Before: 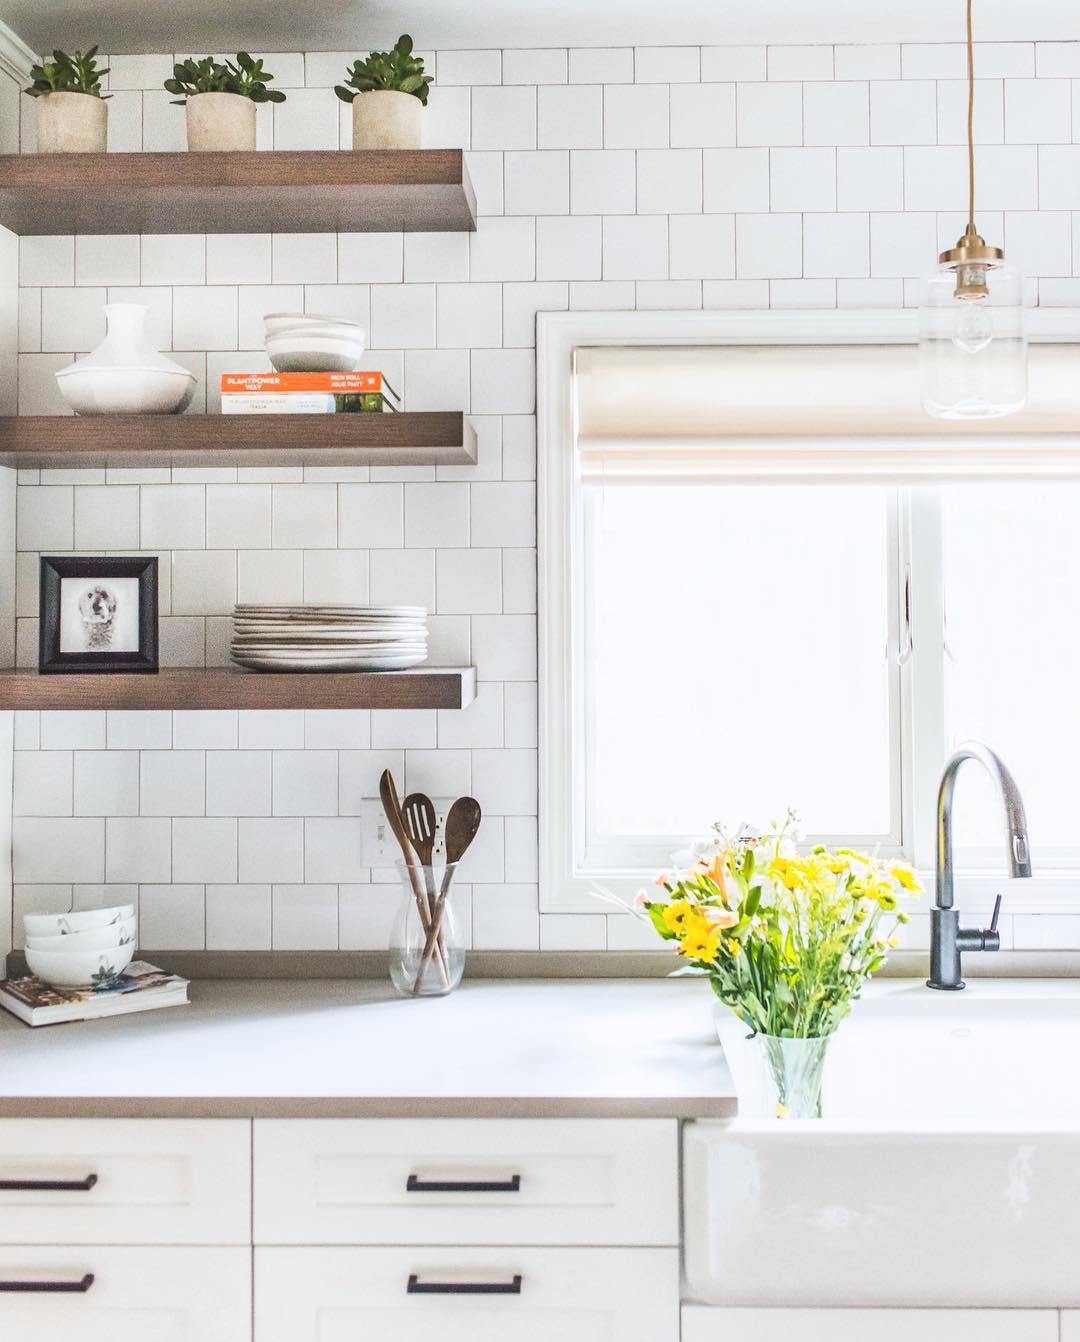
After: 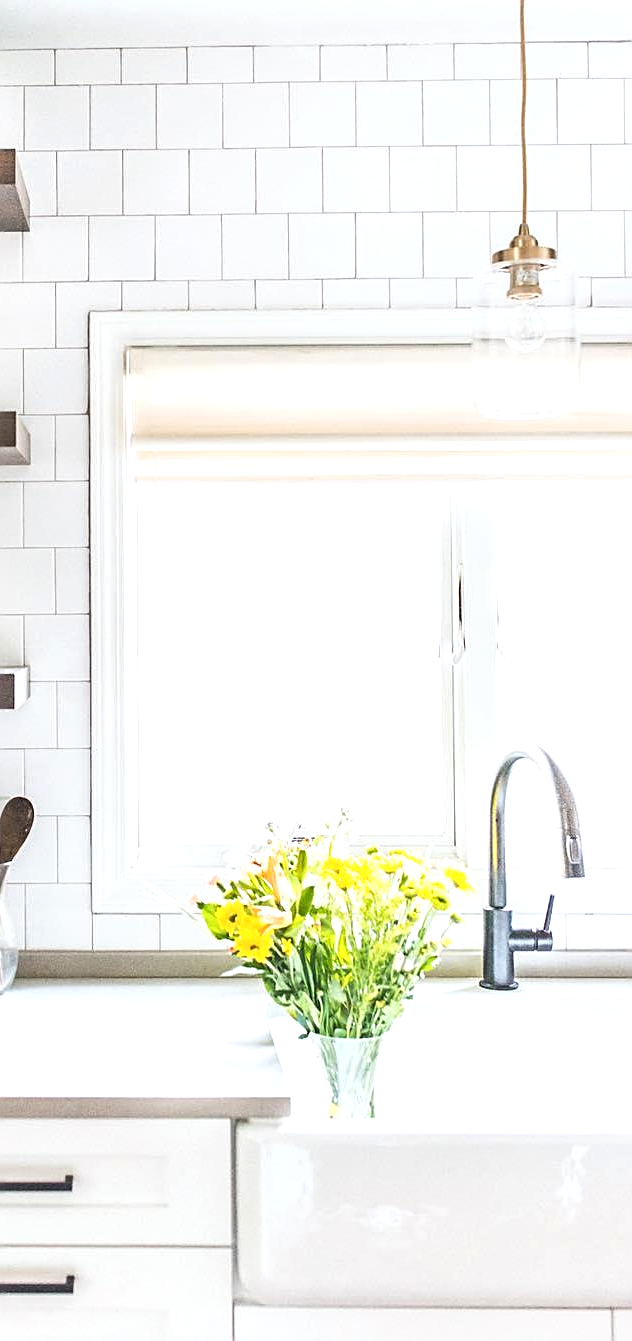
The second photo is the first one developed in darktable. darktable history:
crop: left 41.402%
sharpen: on, module defaults
exposure: black level correction 0, exposure 0.3 EV, compensate highlight preservation false
